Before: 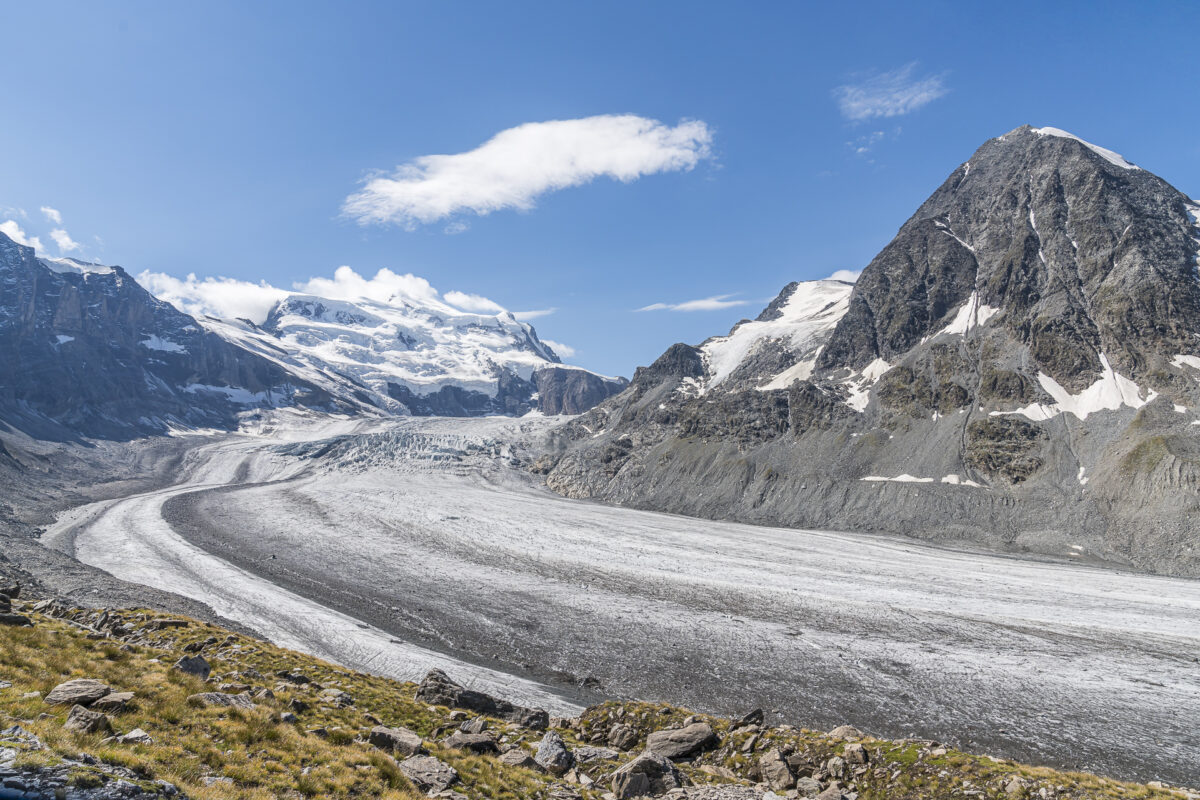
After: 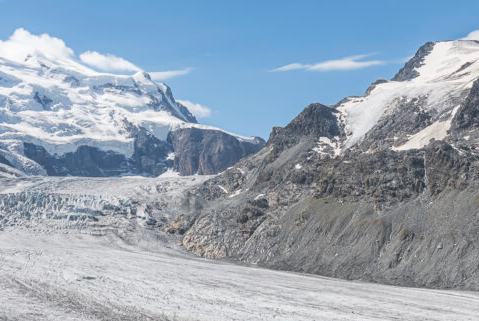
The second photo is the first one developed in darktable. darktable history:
exposure: black level correction -0.022, exposure -0.031 EV, compensate highlight preservation false
crop: left 30.378%, top 30.077%, right 29.682%, bottom 29.716%
